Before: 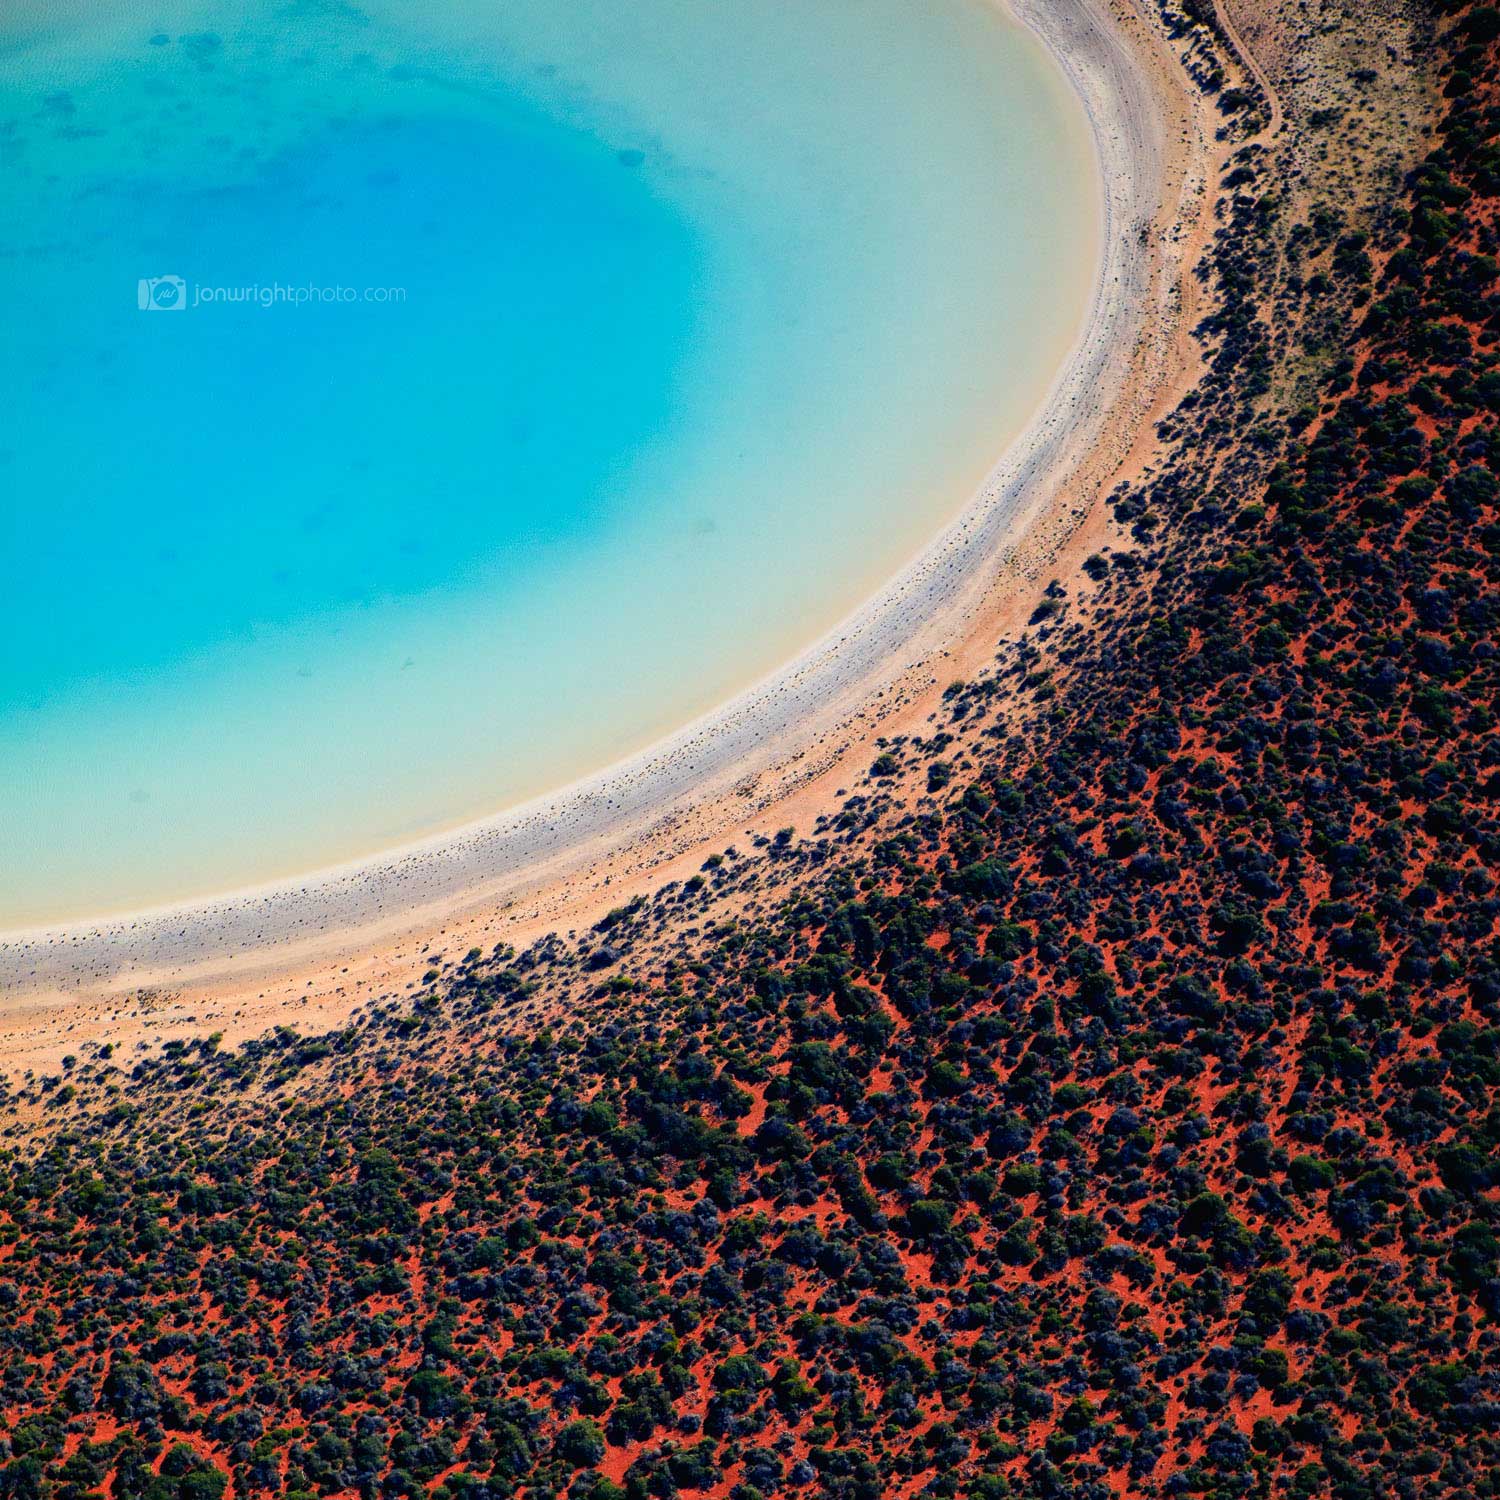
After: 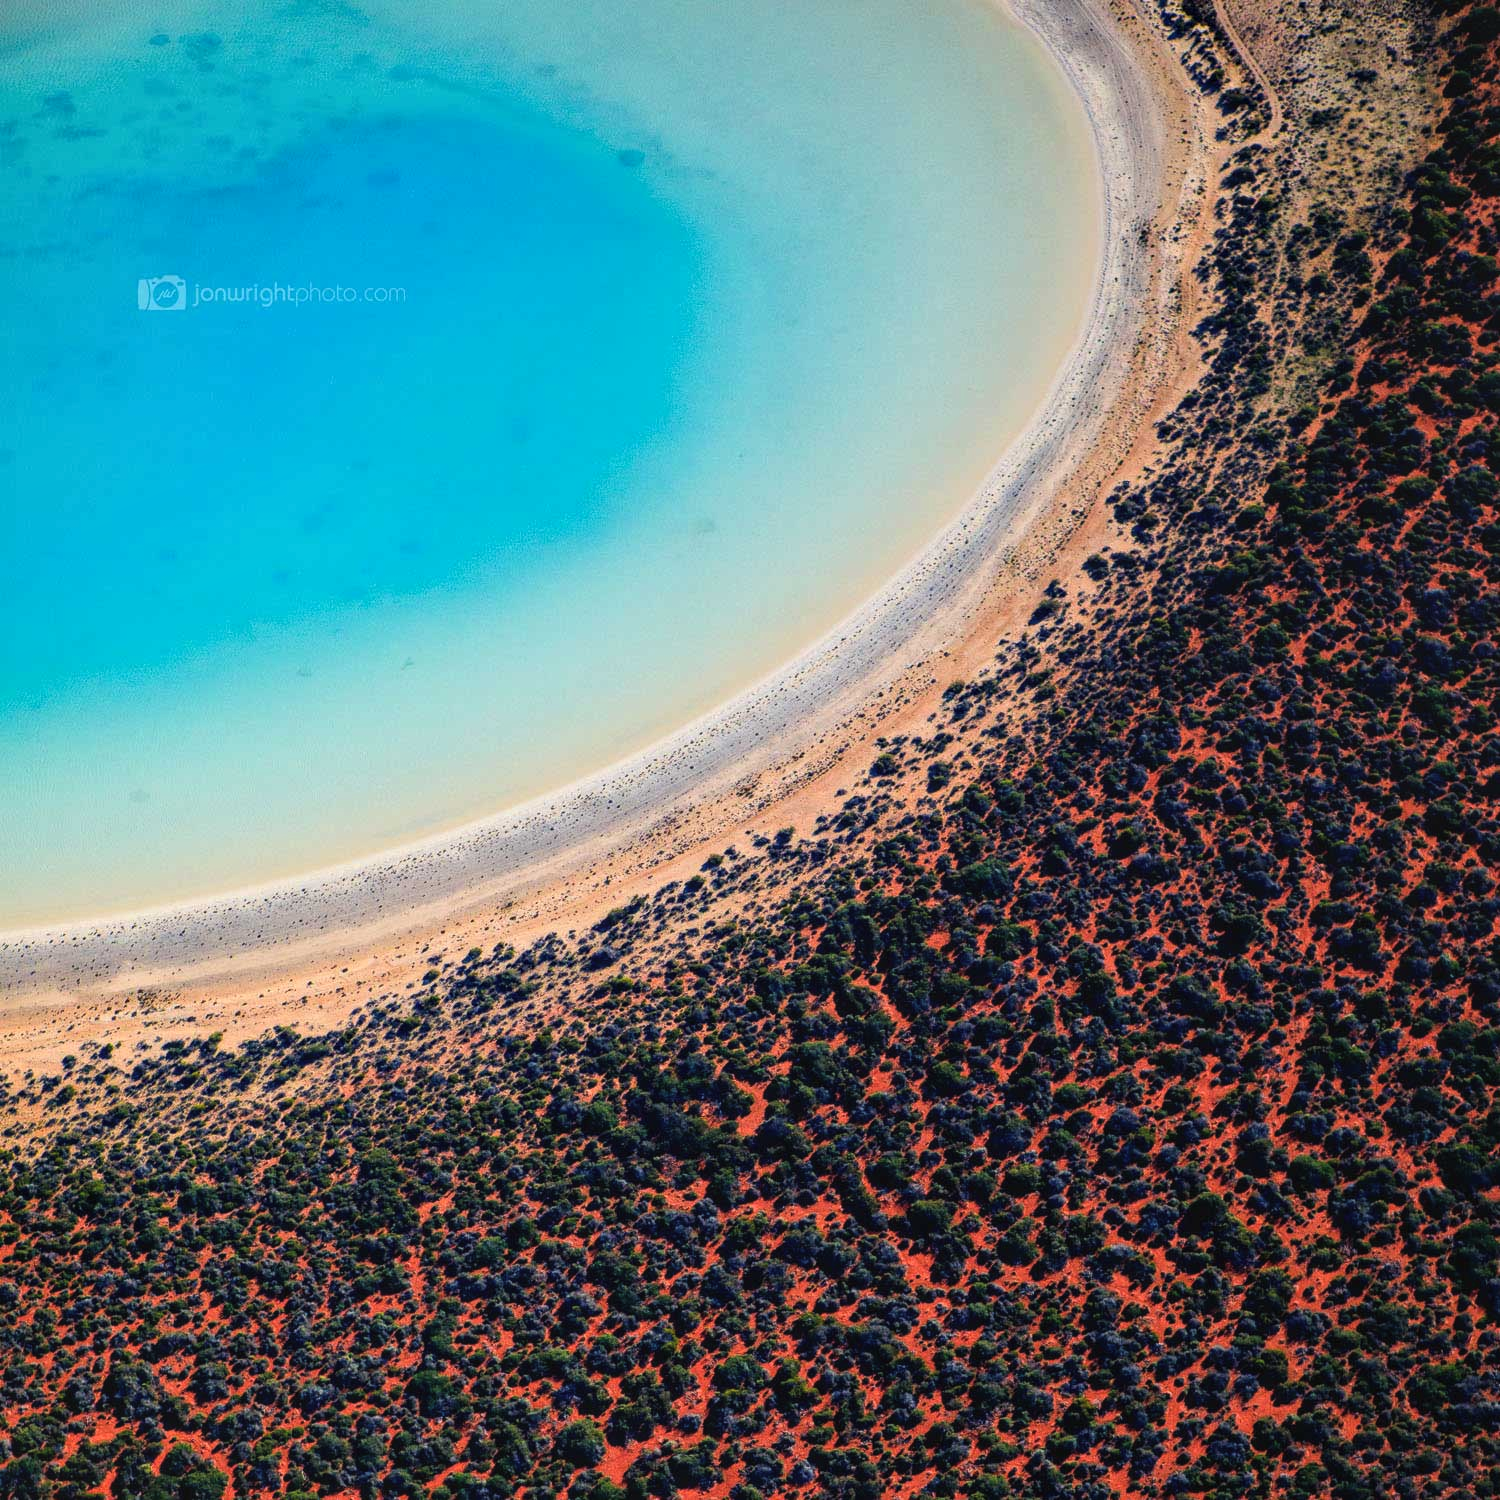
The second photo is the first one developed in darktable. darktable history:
exposure: black level correction -0.003, exposure 0.035 EV, compensate highlight preservation false
local contrast: on, module defaults
